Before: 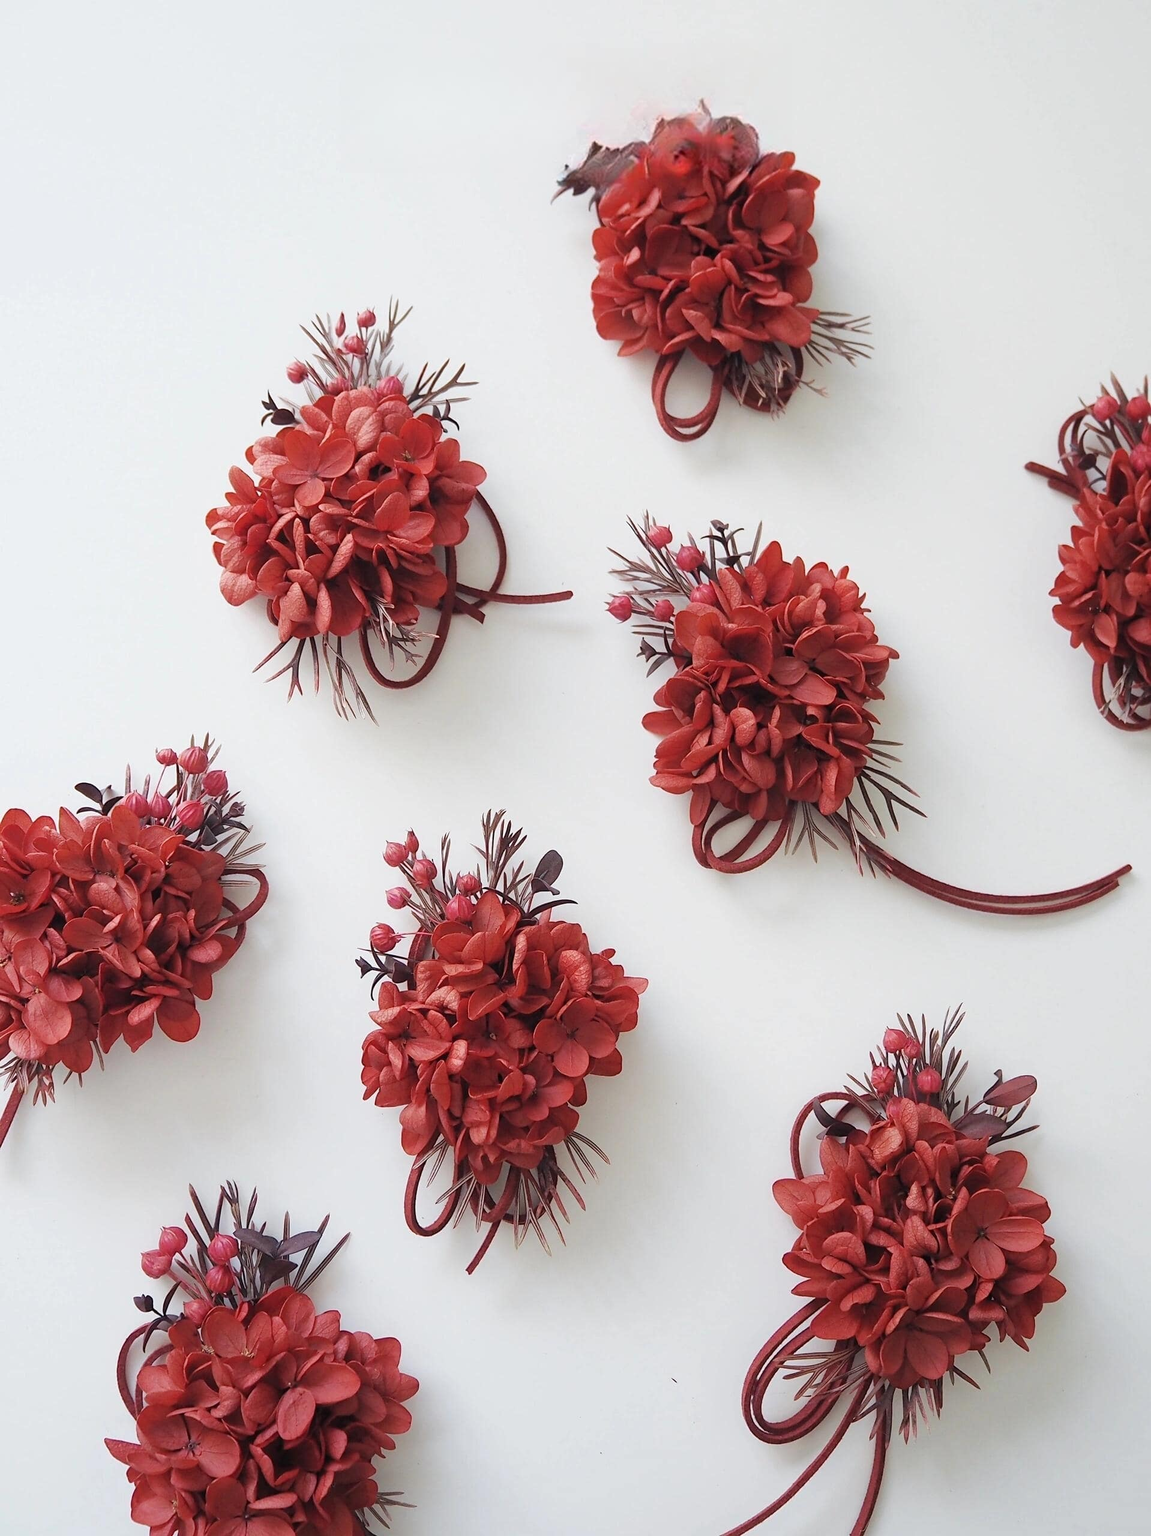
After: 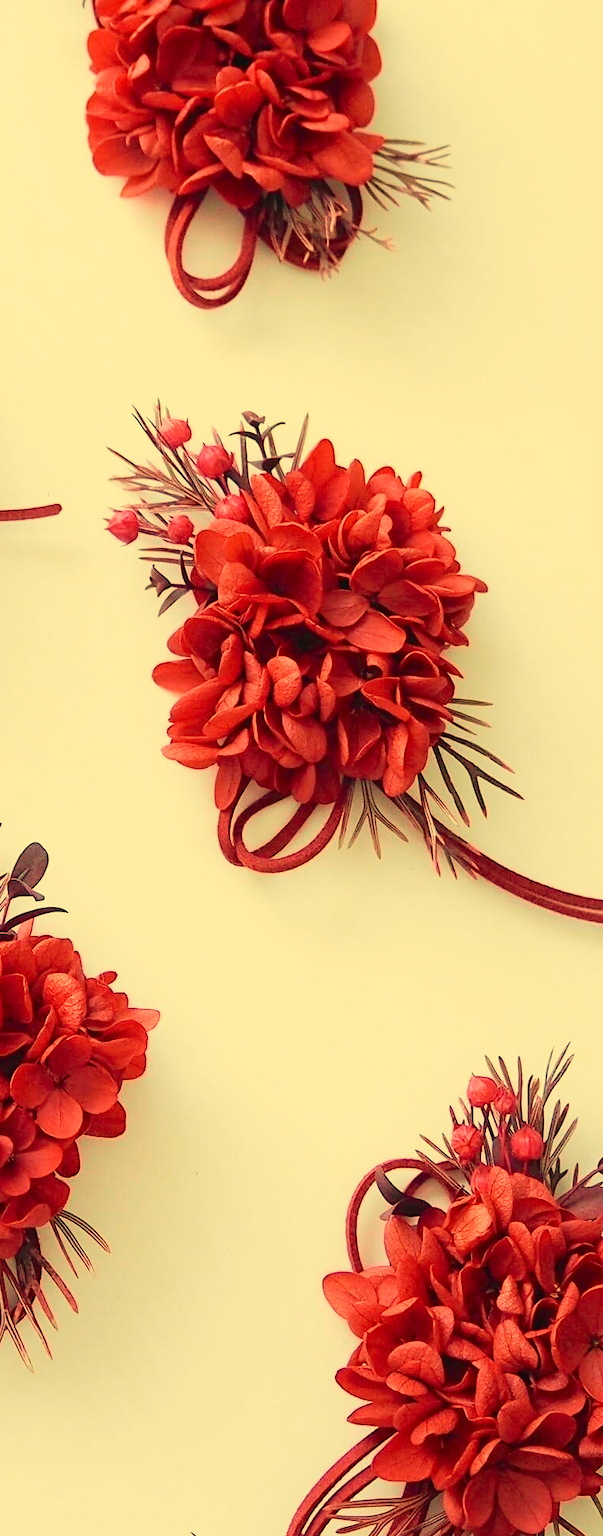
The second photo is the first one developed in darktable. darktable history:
crop: left 45.721%, top 13.393%, right 14.118%, bottom 10.01%
white balance: red 1.08, blue 0.791
tone curve: curves: ch0 [(0, 0.012) (0.144, 0.137) (0.326, 0.386) (0.489, 0.573) (0.656, 0.763) (0.849, 0.902) (1, 0.974)]; ch1 [(0, 0) (0.366, 0.367) (0.475, 0.453) (0.494, 0.493) (0.504, 0.497) (0.544, 0.579) (0.562, 0.619) (0.622, 0.694) (1, 1)]; ch2 [(0, 0) (0.333, 0.346) (0.375, 0.375) (0.424, 0.43) (0.476, 0.492) (0.502, 0.503) (0.533, 0.541) (0.572, 0.615) (0.605, 0.656) (0.641, 0.709) (1, 1)], color space Lab, independent channels, preserve colors none
